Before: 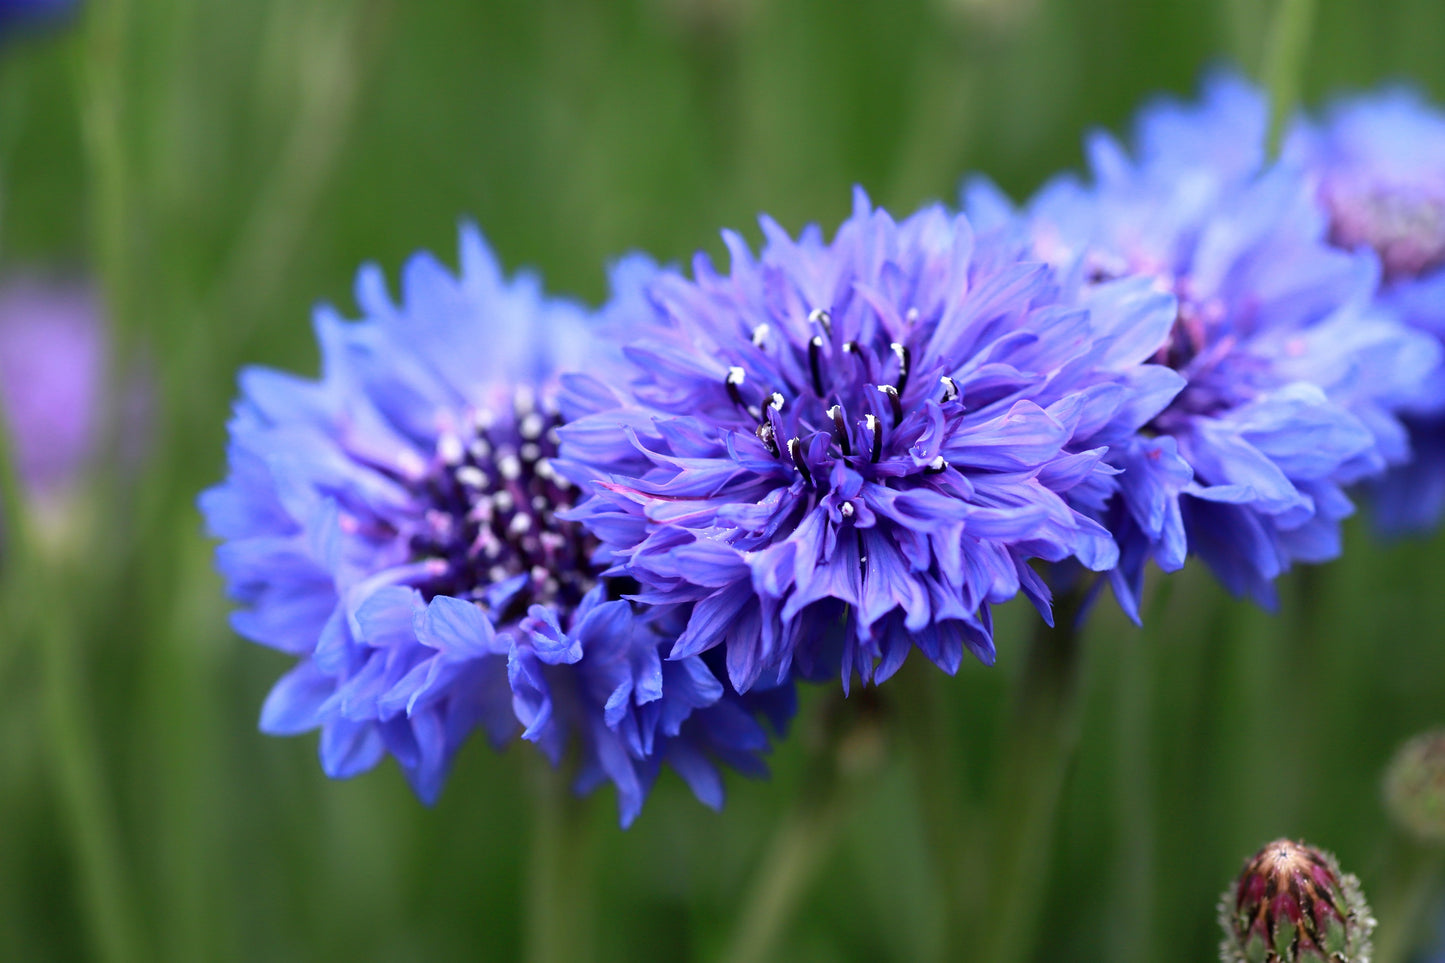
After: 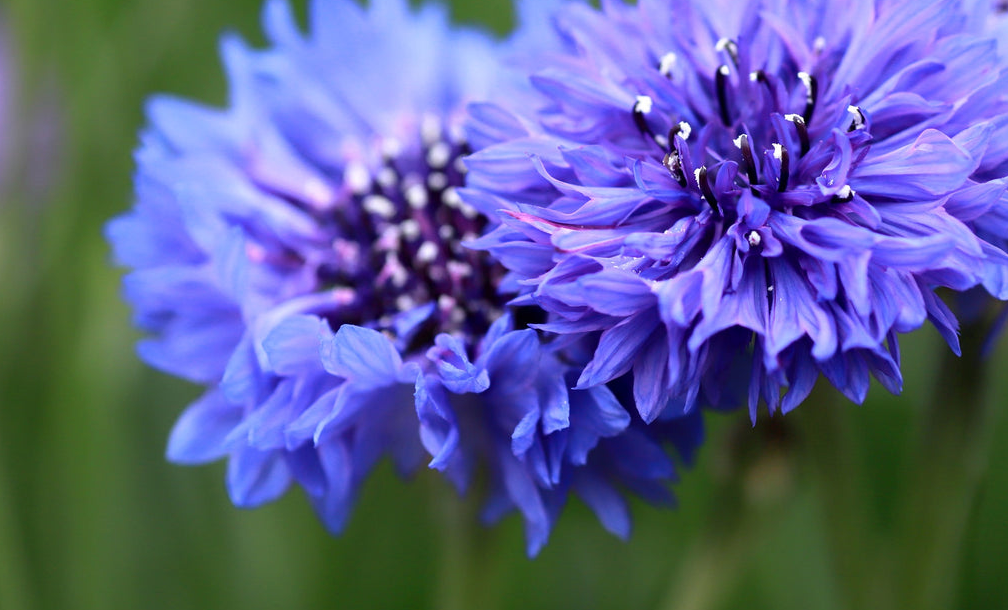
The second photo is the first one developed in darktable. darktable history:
crop: left 6.471%, top 28.164%, right 23.752%, bottom 8.477%
contrast brightness saturation: contrast 0.051
